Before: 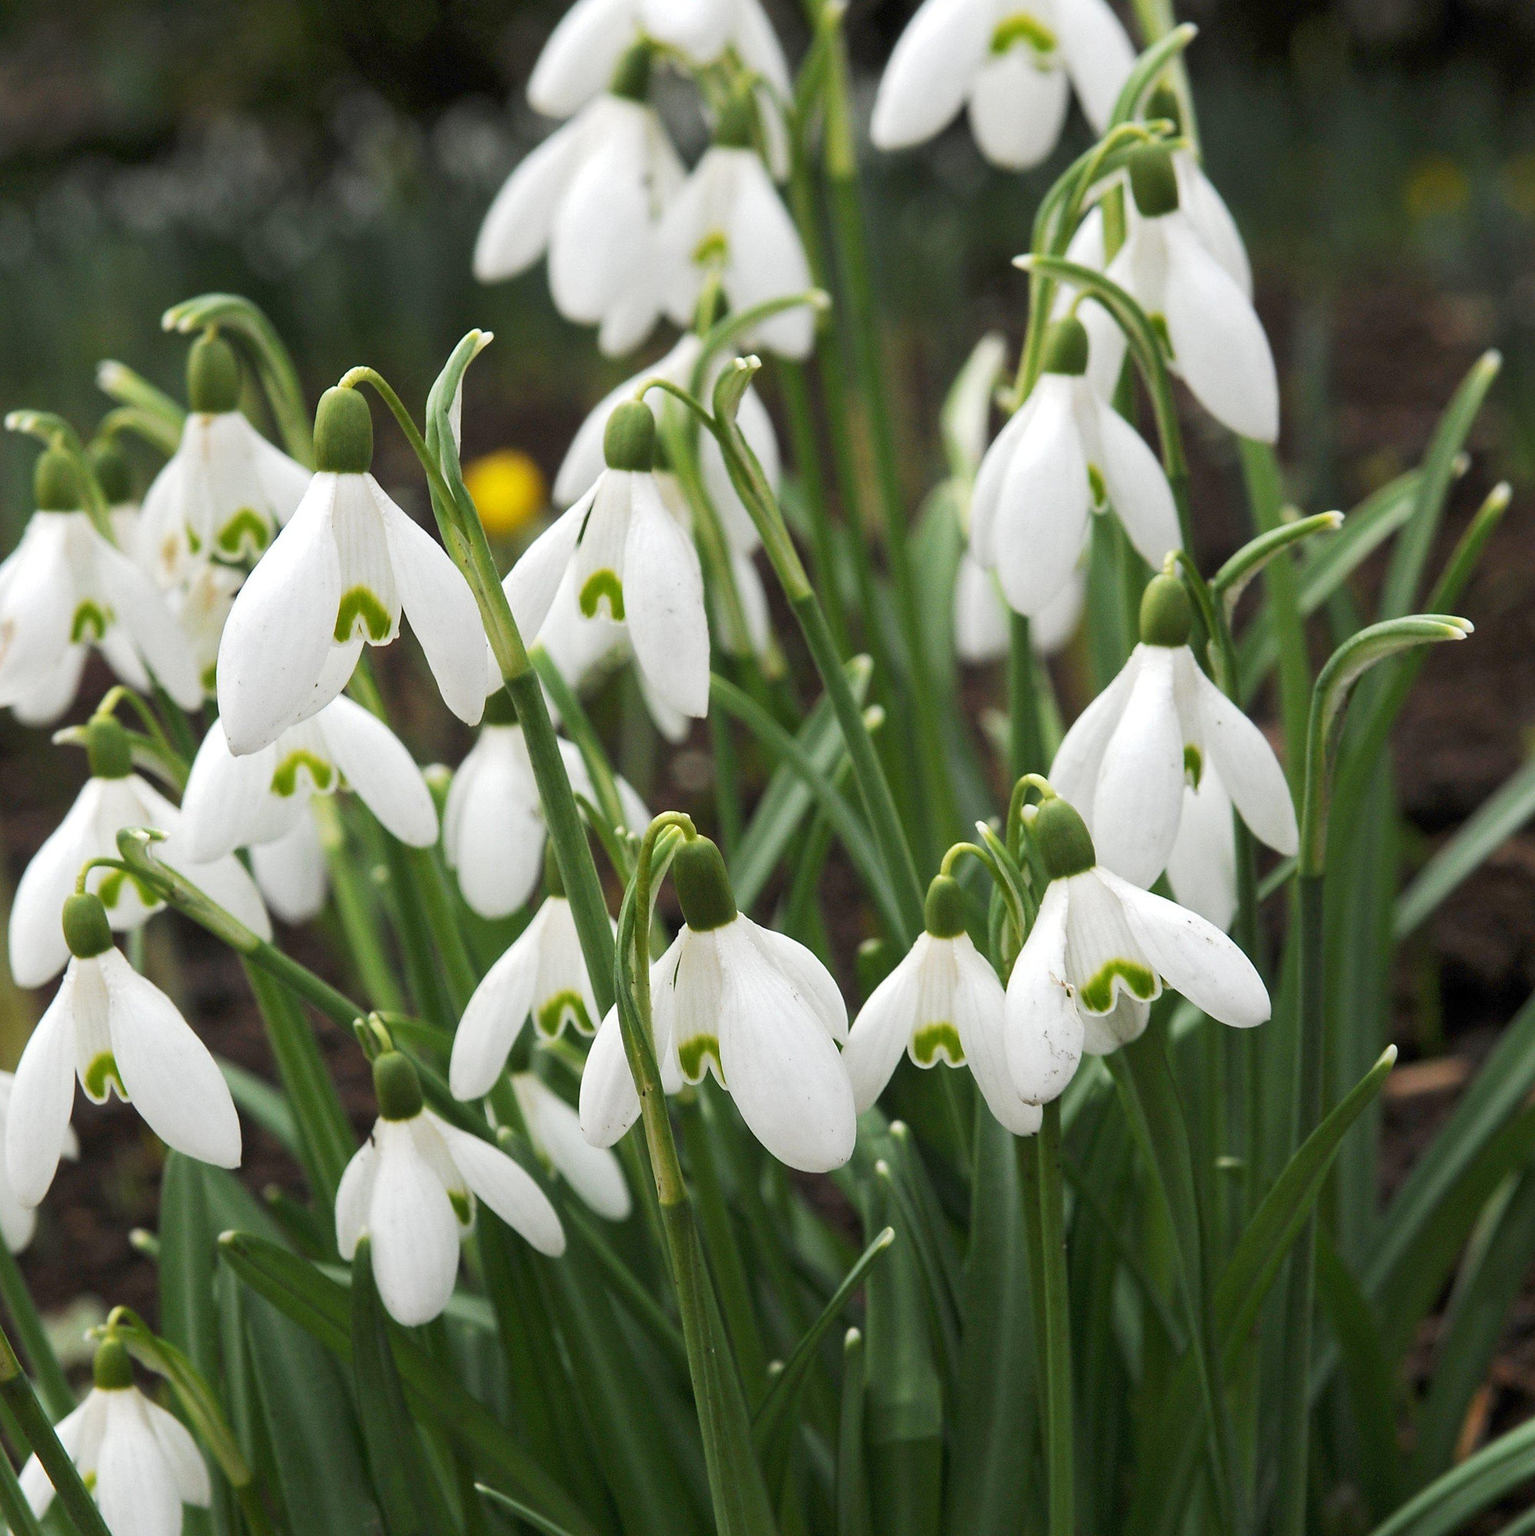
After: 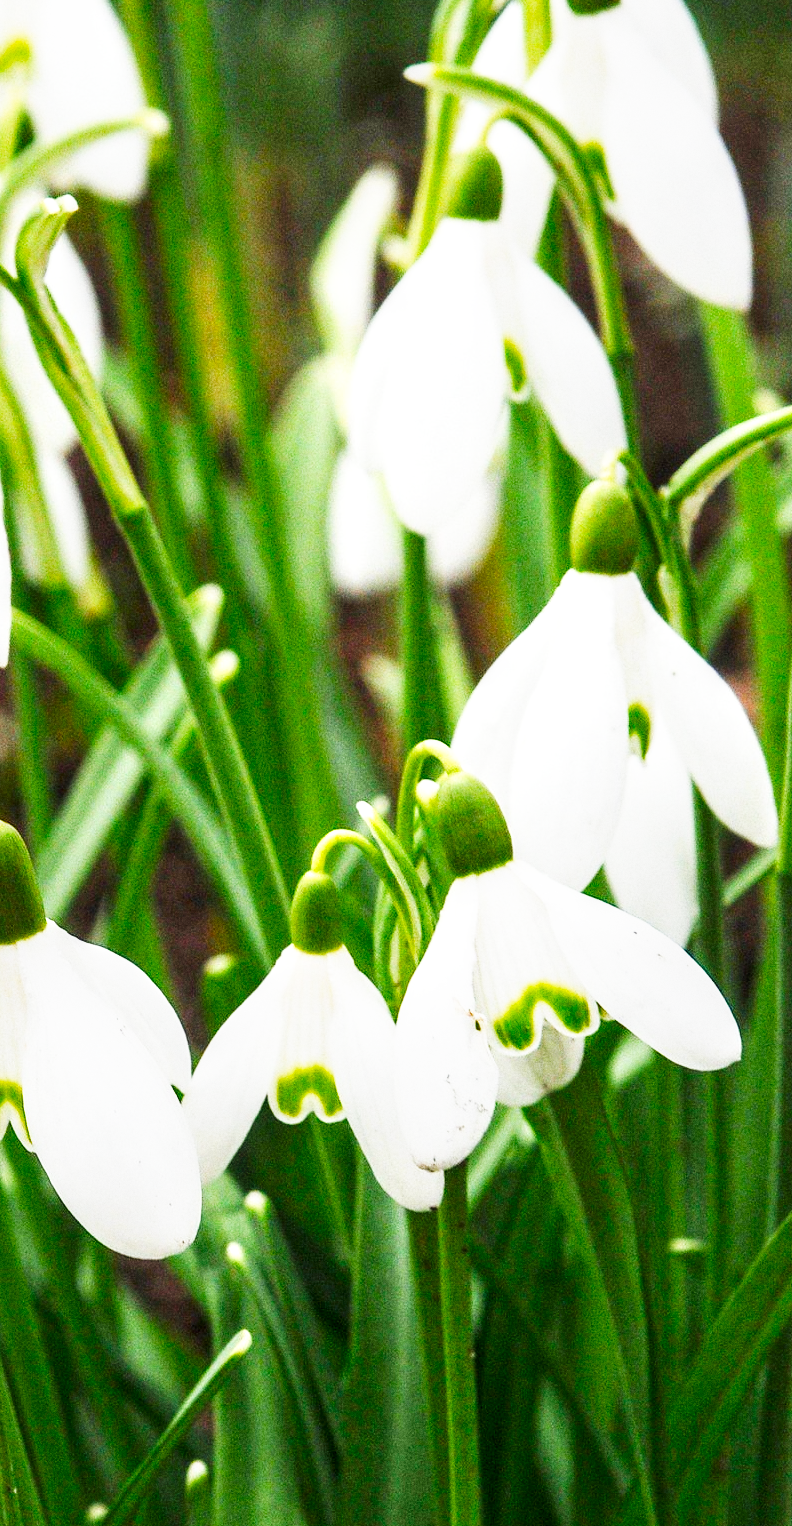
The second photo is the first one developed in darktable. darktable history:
color correction: saturation 1.32
grain: coarseness 0.09 ISO
local contrast: on, module defaults
crop: left 45.721%, top 13.393%, right 14.118%, bottom 10.01%
base curve: curves: ch0 [(0, 0) (0.007, 0.004) (0.027, 0.03) (0.046, 0.07) (0.207, 0.54) (0.442, 0.872) (0.673, 0.972) (1, 1)], preserve colors none
